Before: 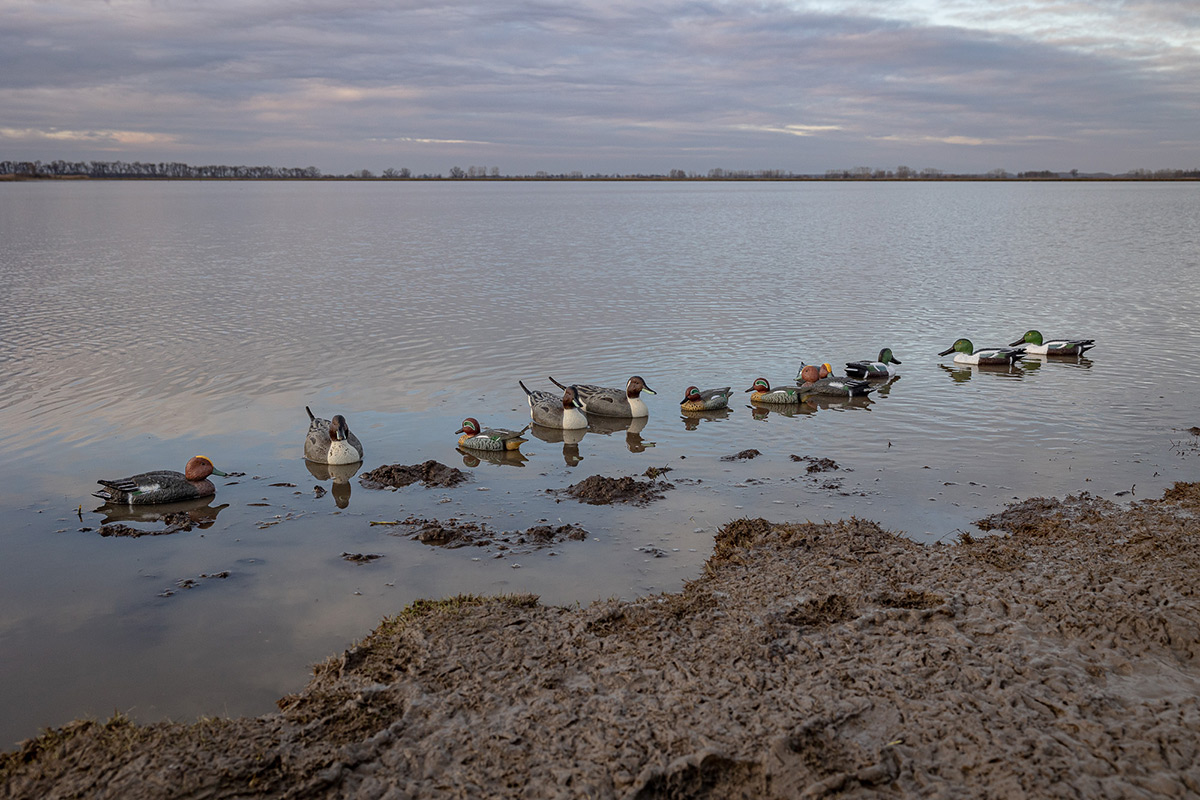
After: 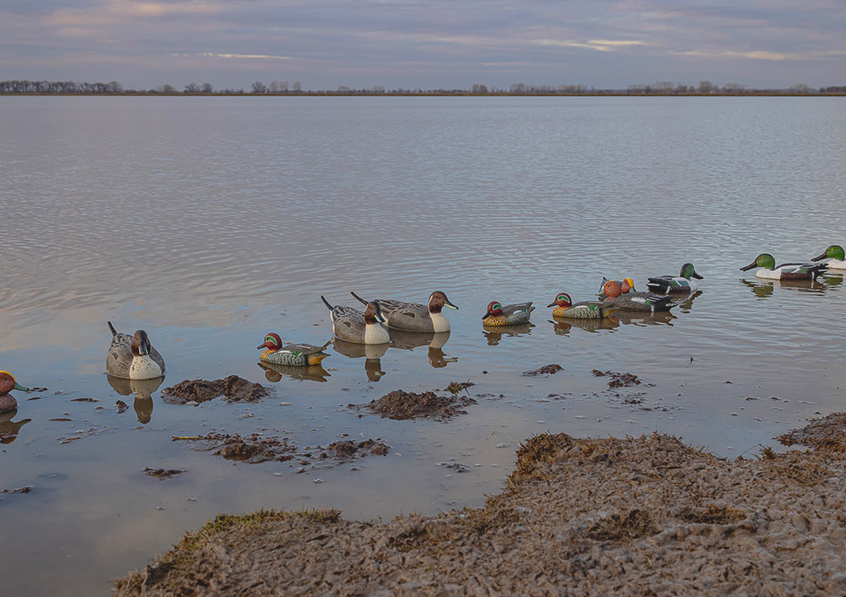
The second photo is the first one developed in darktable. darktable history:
contrast brightness saturation: contrast -0.205, saturation 0.185
crop and rotate: left 16.576%, top 10.759%, right 12.906%, bottom 14.546%
